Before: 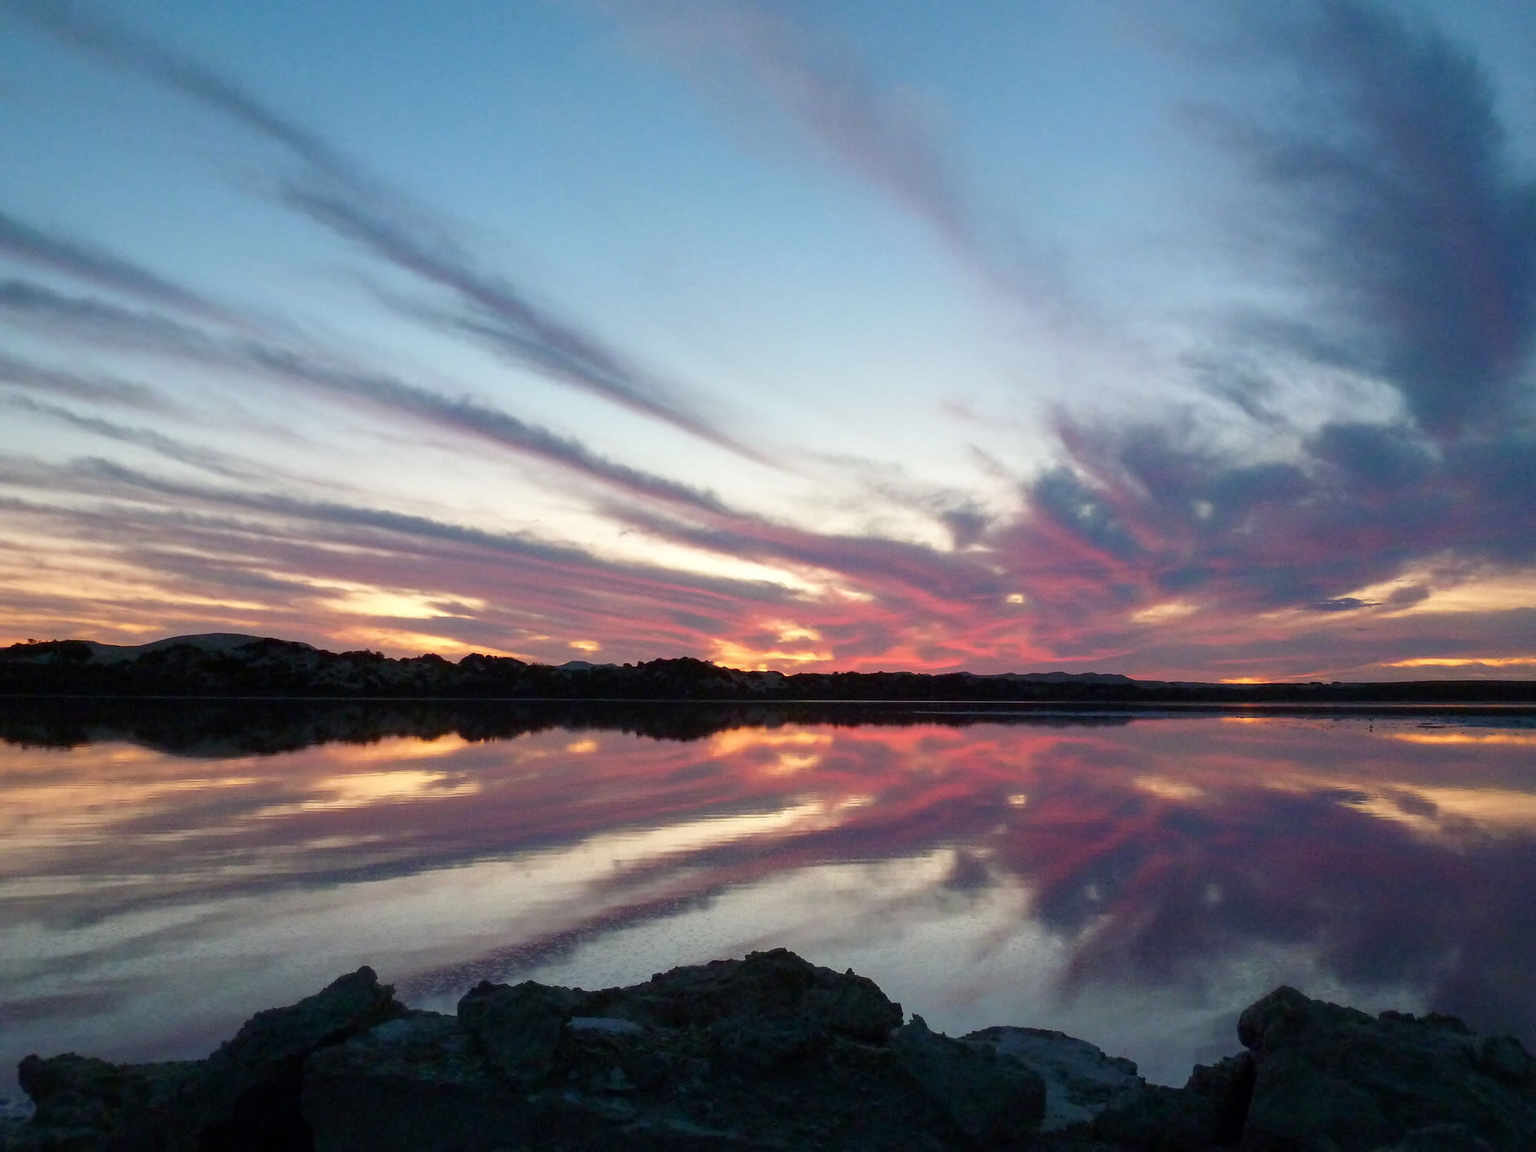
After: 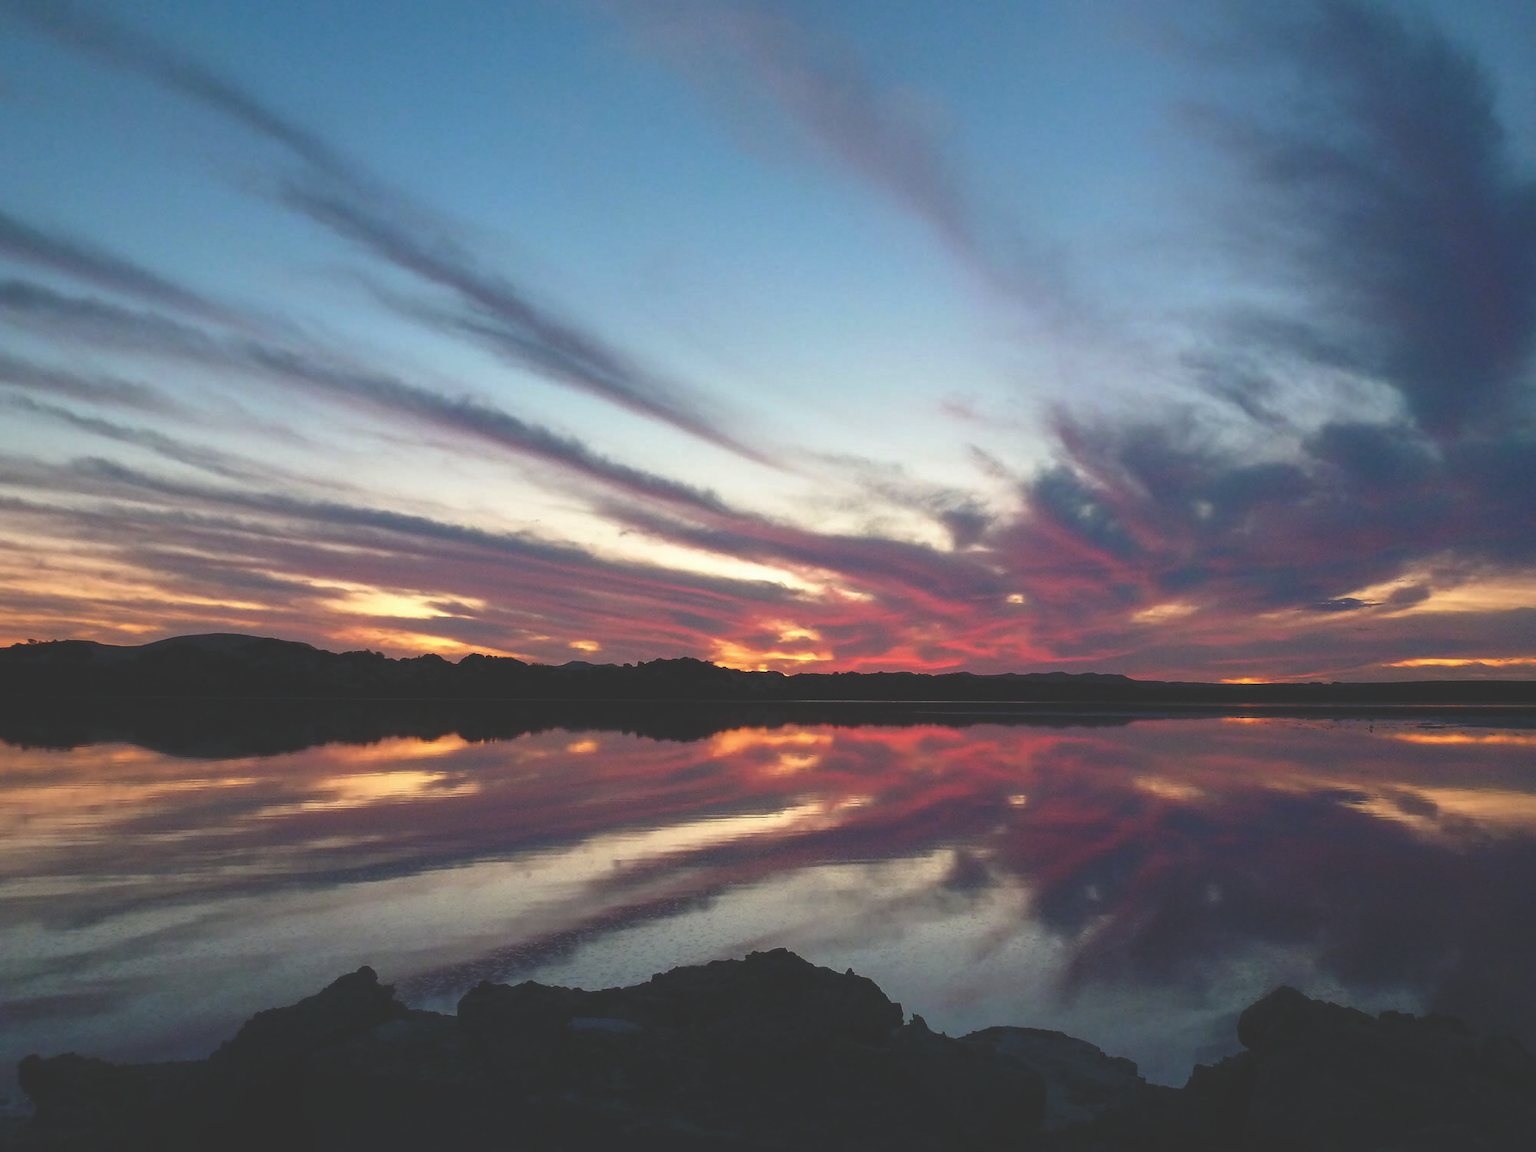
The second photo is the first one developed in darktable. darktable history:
rgb curve: curves: ch0 [(0, 0.186) (0.314, 0.284) (0.775, 0.708) (1, 1)], compensate middle gray true, preserve colors none
local contrast: mode bilateral grid, contrast 100, coarseness 100, detail 94%, midtone range 0.2
